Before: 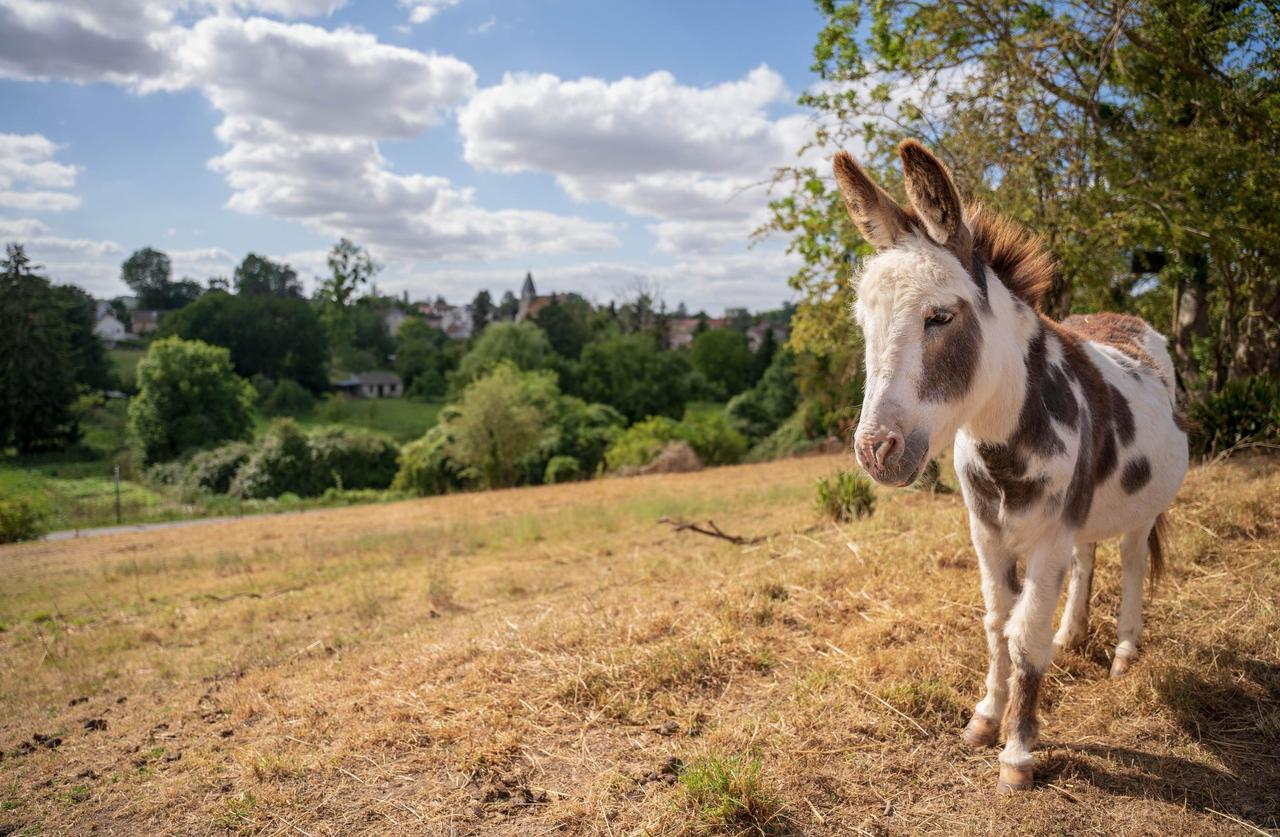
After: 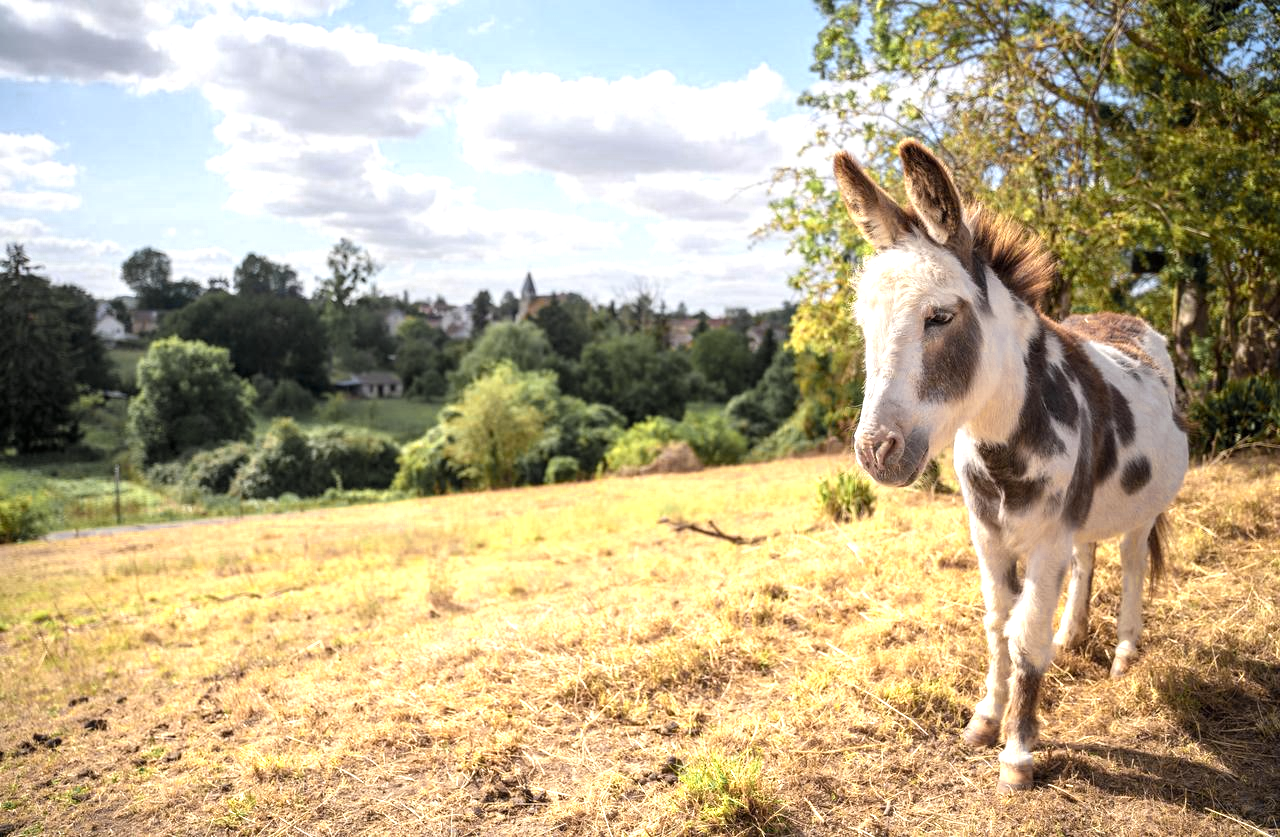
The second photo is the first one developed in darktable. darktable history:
color zones: curves: ch0 [(0.004, 0.306) (0.107, 0.448) (0.252, 0.656) (0.41, 0.398) (0.595, 0.515) (0.768, 0.628)]; ch1 [(0.07, 0.323) (0.151, 0.452) (0.252, 0.608) (0.346, 0.221) (0.463, 0.189) (0.61, 0.368) (0.735, 0.395) (0.921, 0.412)]; ch2 [(0, 0.476) (0.132, 0.512) (0.243, 0.512) (0.397, 0.48) (0.522, 0.376) (0.634, 0.536) (0.761, 0.46)]
exposure: exposure 0.572 EV, compensate highlight preservation false
